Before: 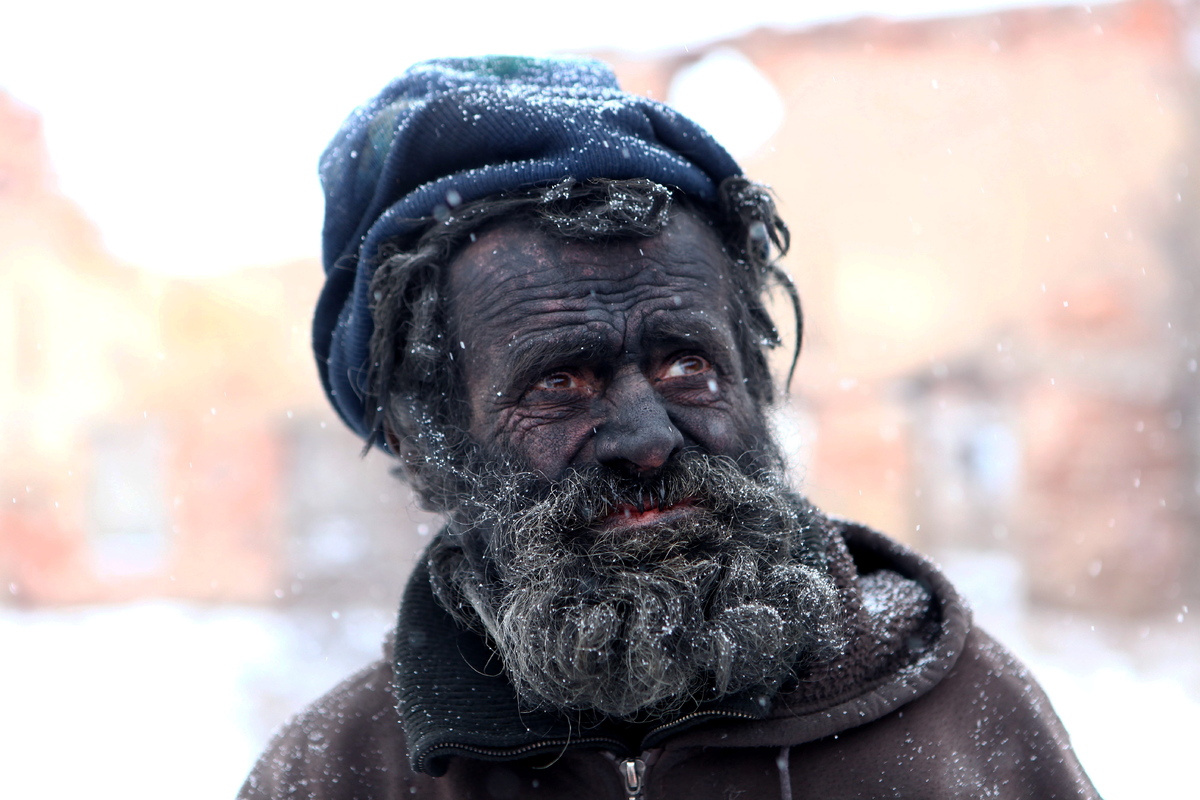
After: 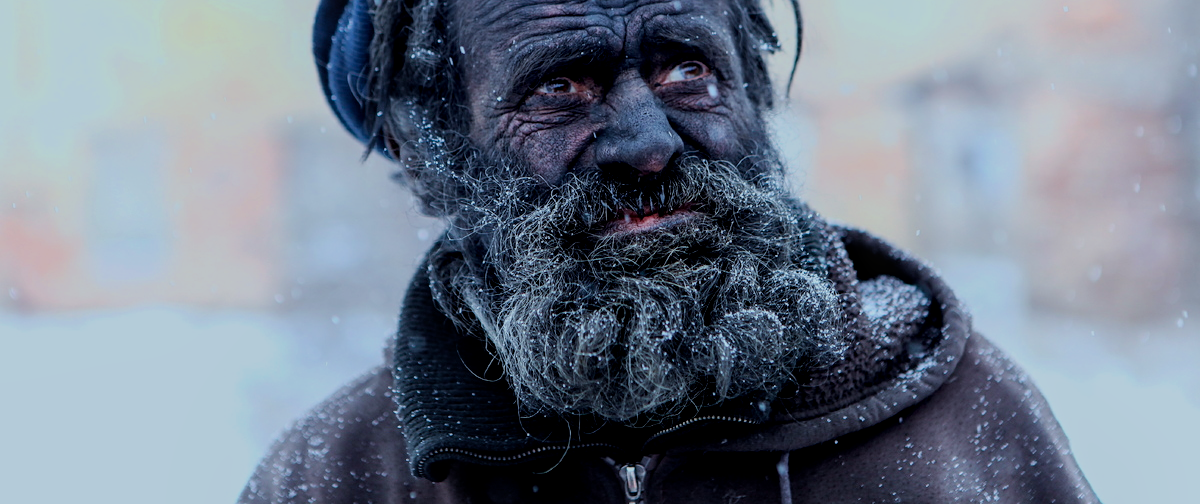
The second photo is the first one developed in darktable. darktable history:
sharpen: amount 0.2
color correction: highlights a* -5.7, highlights b* 11.25
crop and rotate: top 36.946%
local contrast: on, module defaults
color calibration: illuminant custom, x 0.39, y 0.392, temperature 3850.01 K
contrast brightness saturation: saturation 0.177
filmic rgb: black relative exposure -7.31 EV, white relative exposure 5.08 EV, hardness 3.21
